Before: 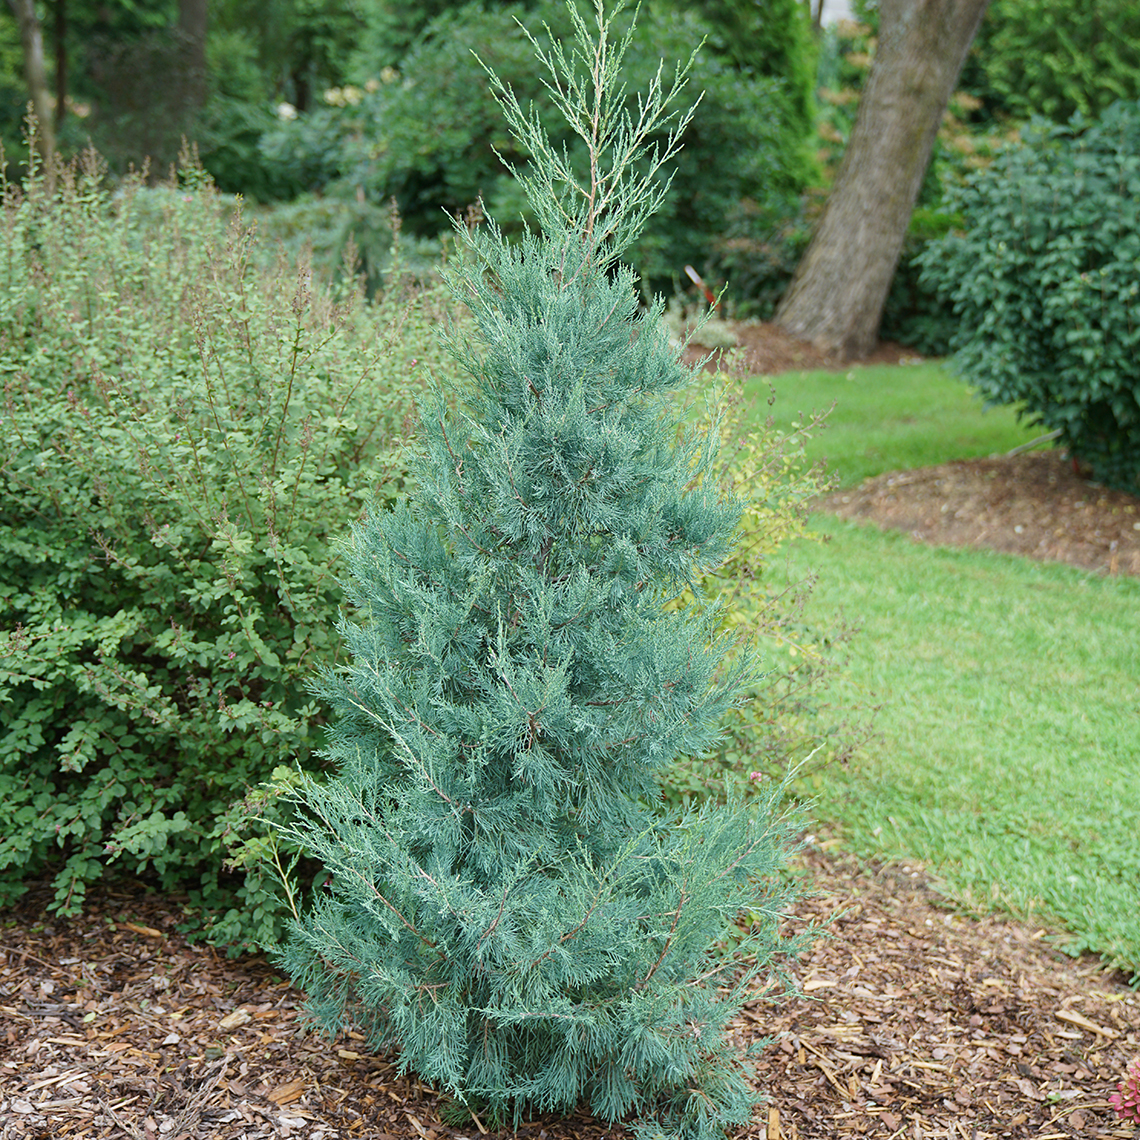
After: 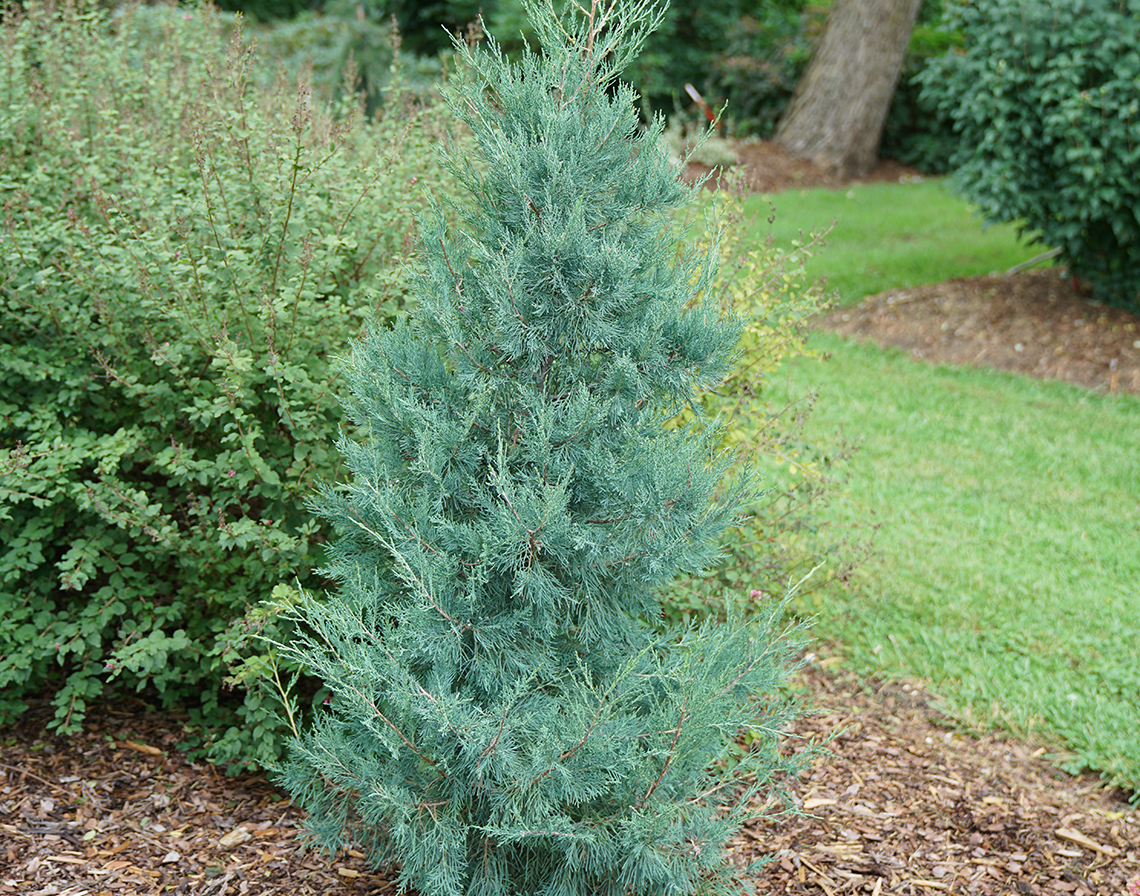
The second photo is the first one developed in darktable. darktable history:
crop and rotate: top 15.995%, bottom 5.331%
